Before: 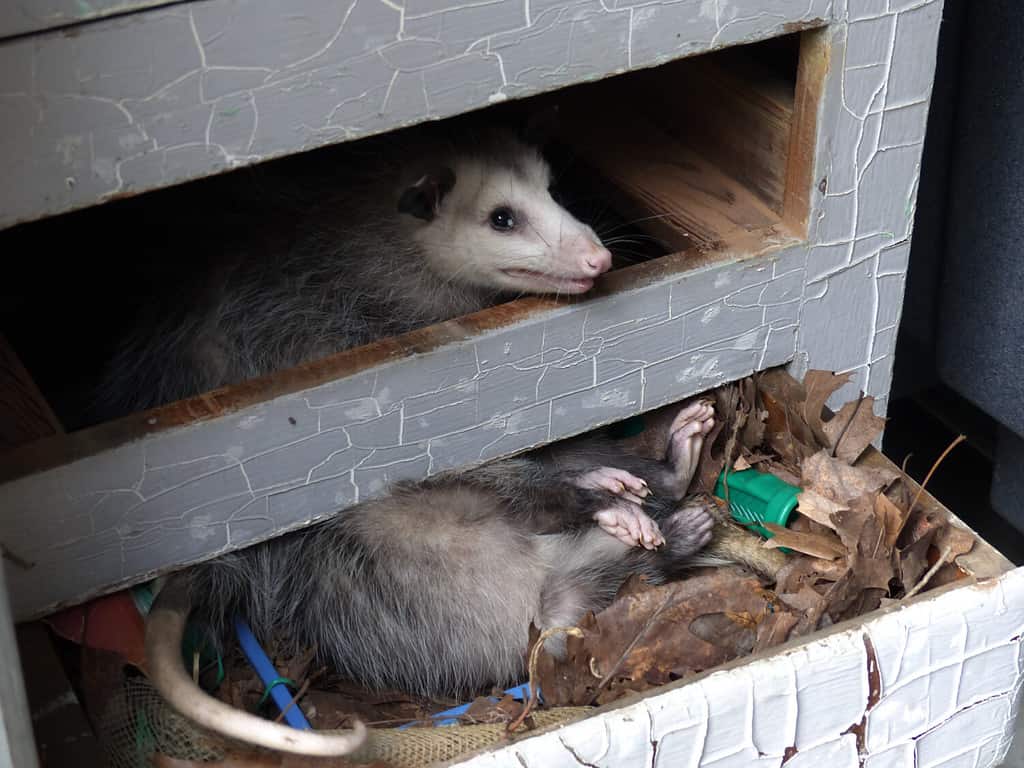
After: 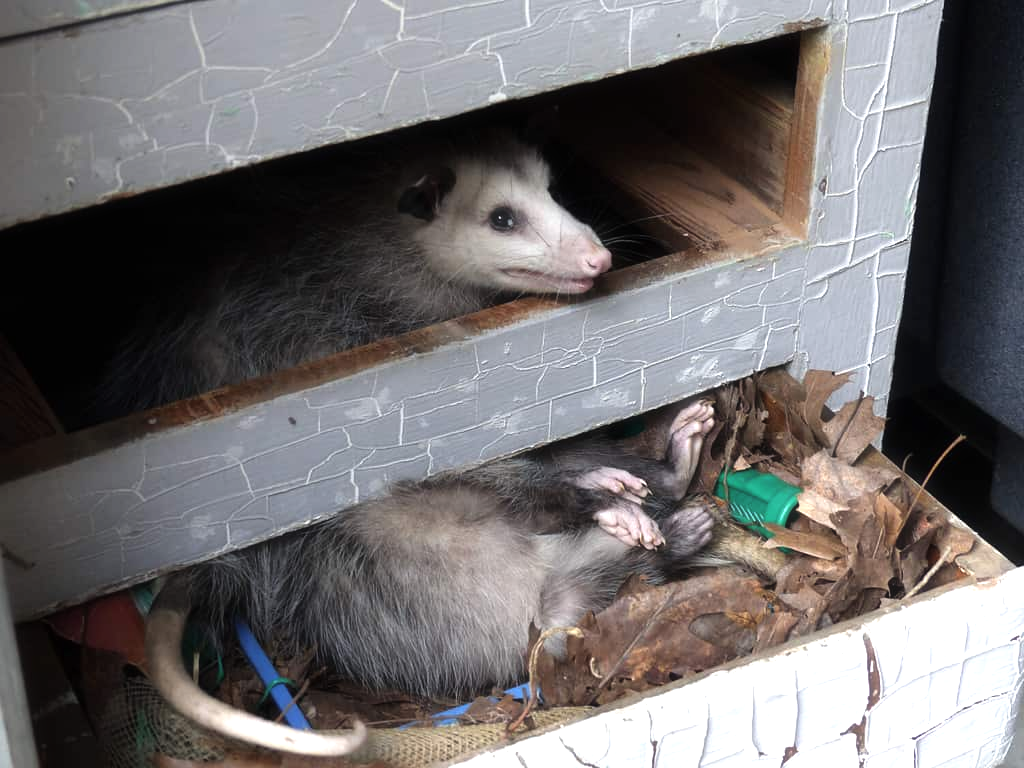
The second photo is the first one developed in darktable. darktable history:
levels: mode automatic, levels [0.044, 0.416, 0.908]
haze removal: strength -0.081, distance 0.356, compatibility mode true, adaptive false
tone equalizer: -8 EV -0.421 EV, -7 EV -0.402 EV, -6 EV -0.302 EV, -5 EV -0.219 EV, -3 EV 0.192 EV, -2 EV 0.322 EV, -1 EV 0.385 EV, +0 EV 0.416 EV
